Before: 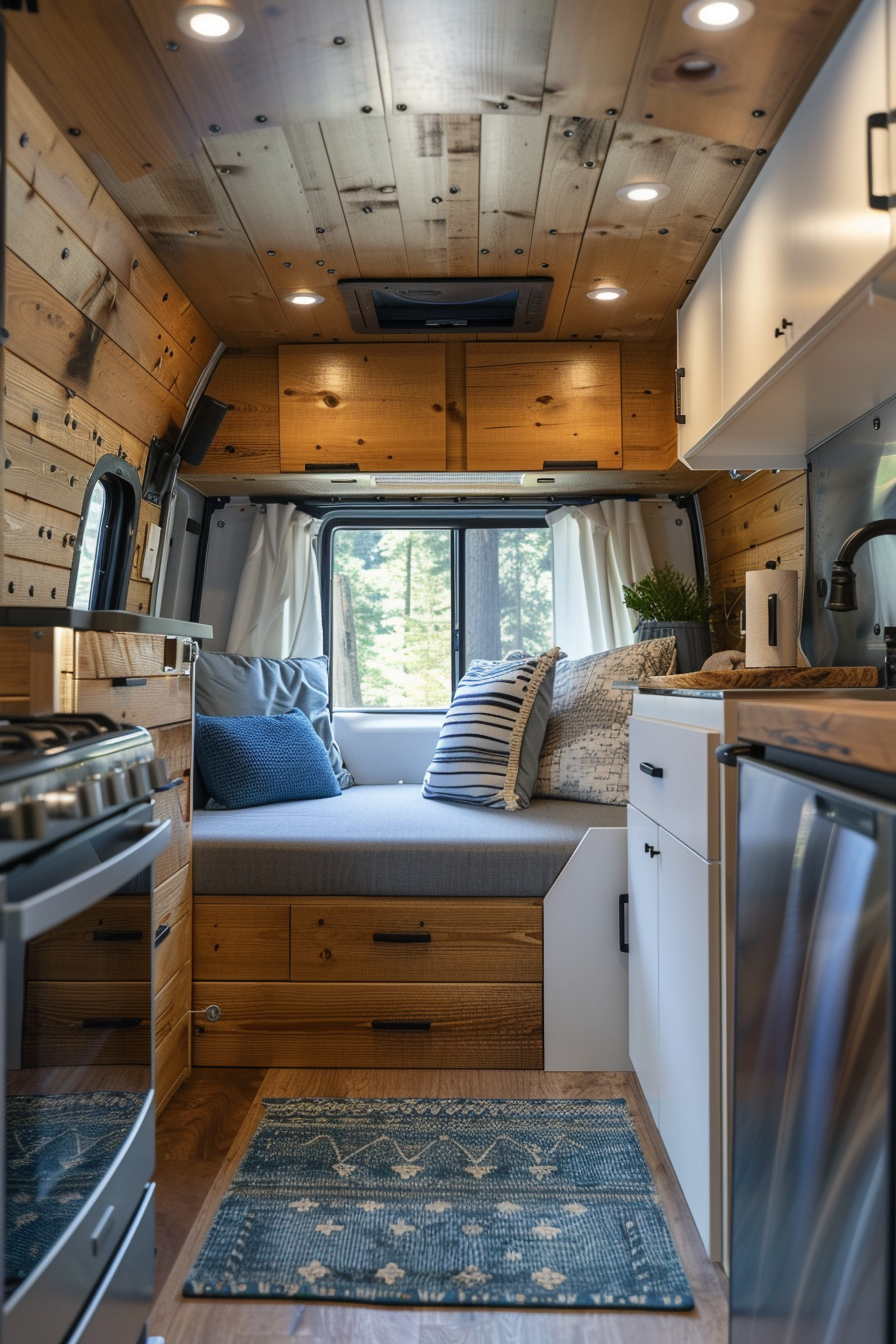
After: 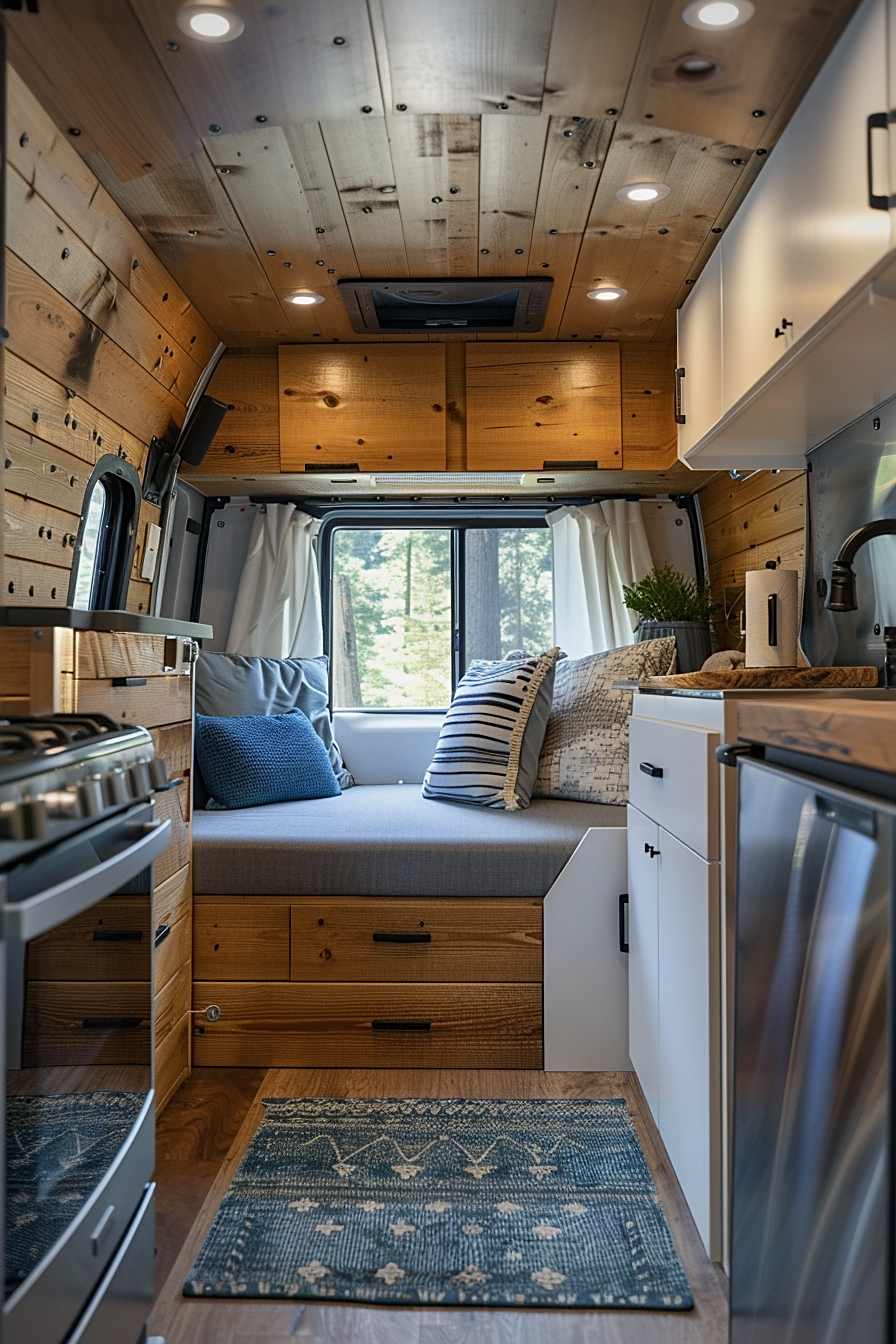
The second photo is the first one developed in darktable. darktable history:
exposure: black level correction 0.001, exposure -0.124 EV, compensate highlight preservation false
vignetting: unbound false
shadows and highlights: shadows 37.45, highlights -27.79, soften with gaussian
tone equalizer: edges refinement/feathering 500, mask exposure compensation -1.57 EV, preserve details guided filter
sharpen: amount 0.498
